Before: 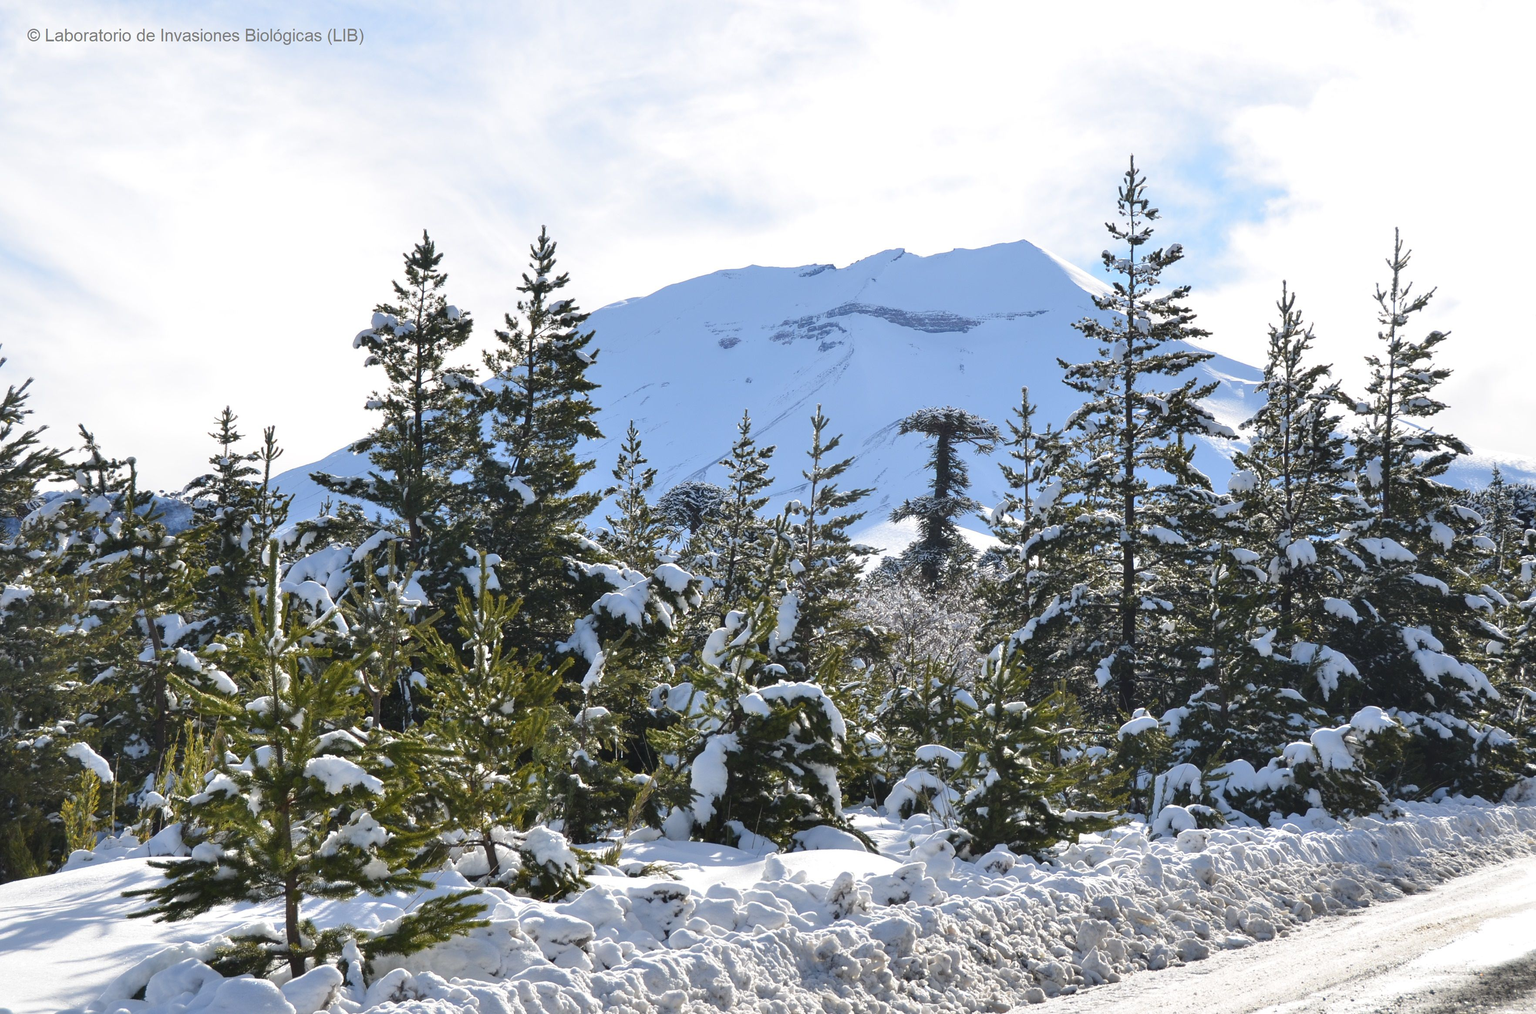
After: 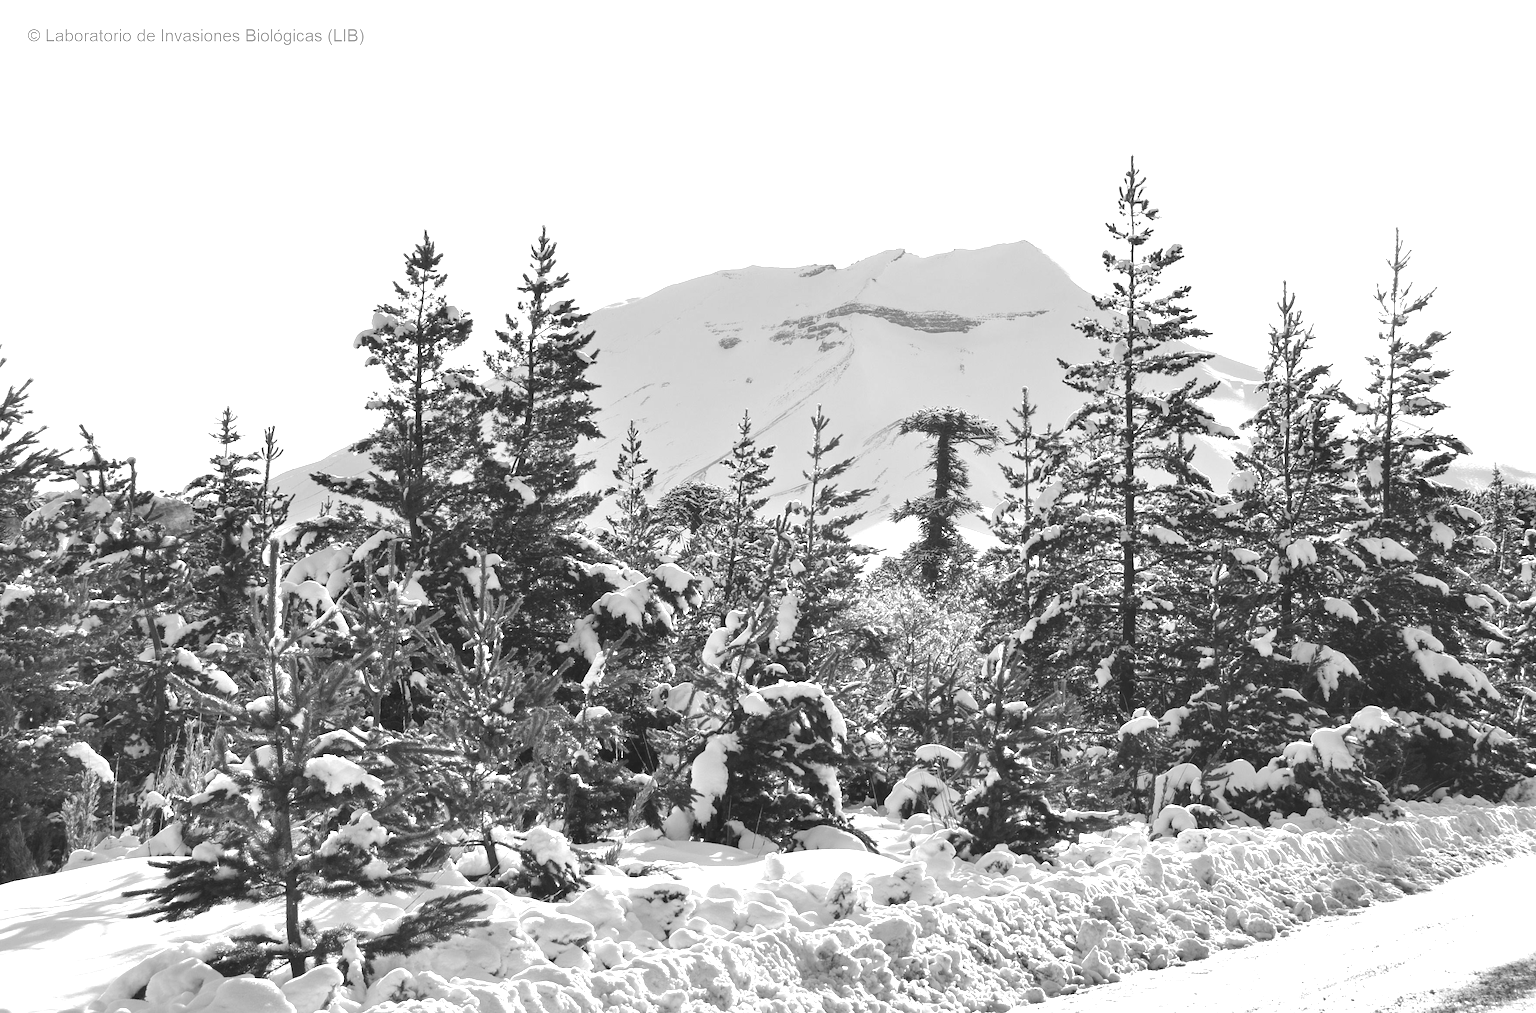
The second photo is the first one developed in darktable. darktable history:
color balance rgb: perceptual saturation grading › global saturation 20%, perceptual saturation grading › highlights -25%, perceptual saturation grading › shadows 50%
exposure: exposure 0.921 EV, compensate highlight preservation false
monochrome: a -35.87, b 49.73, size 1.7
